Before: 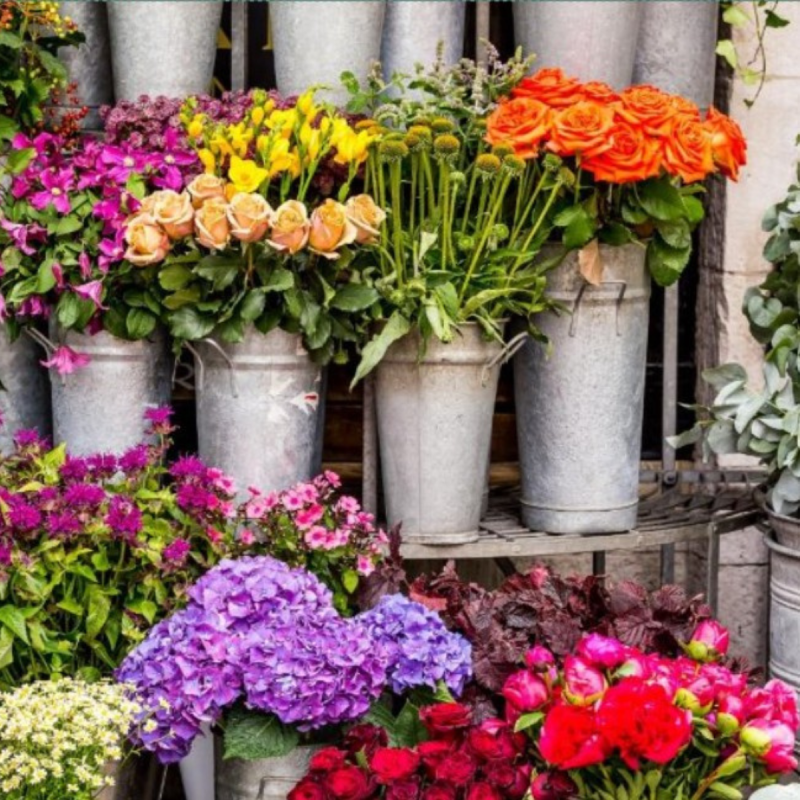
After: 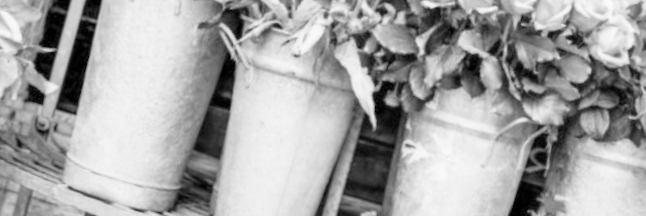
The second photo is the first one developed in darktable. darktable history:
crop and rotate: angle 16.12°, top 30.835%, bottom 35.653%
monochrome: on, module defaults
filmic rgb: middle gray luminance 4.29%, black relative exposure -13 EV, white relative exposure 5 EV, threshold 6 EV, target black luminance 0%, hardness 5.19, latitude 59.69%, contrast 0.767, highlights saturation mix 5%, shadows ↔ highlights balance 25.95%, add noise in highlights 0, color science v3 (2019), use custom middle-gray values true, iterations of high-quality reconstruction 0, contrast in highlights soft, enable highlight reconstruction true
